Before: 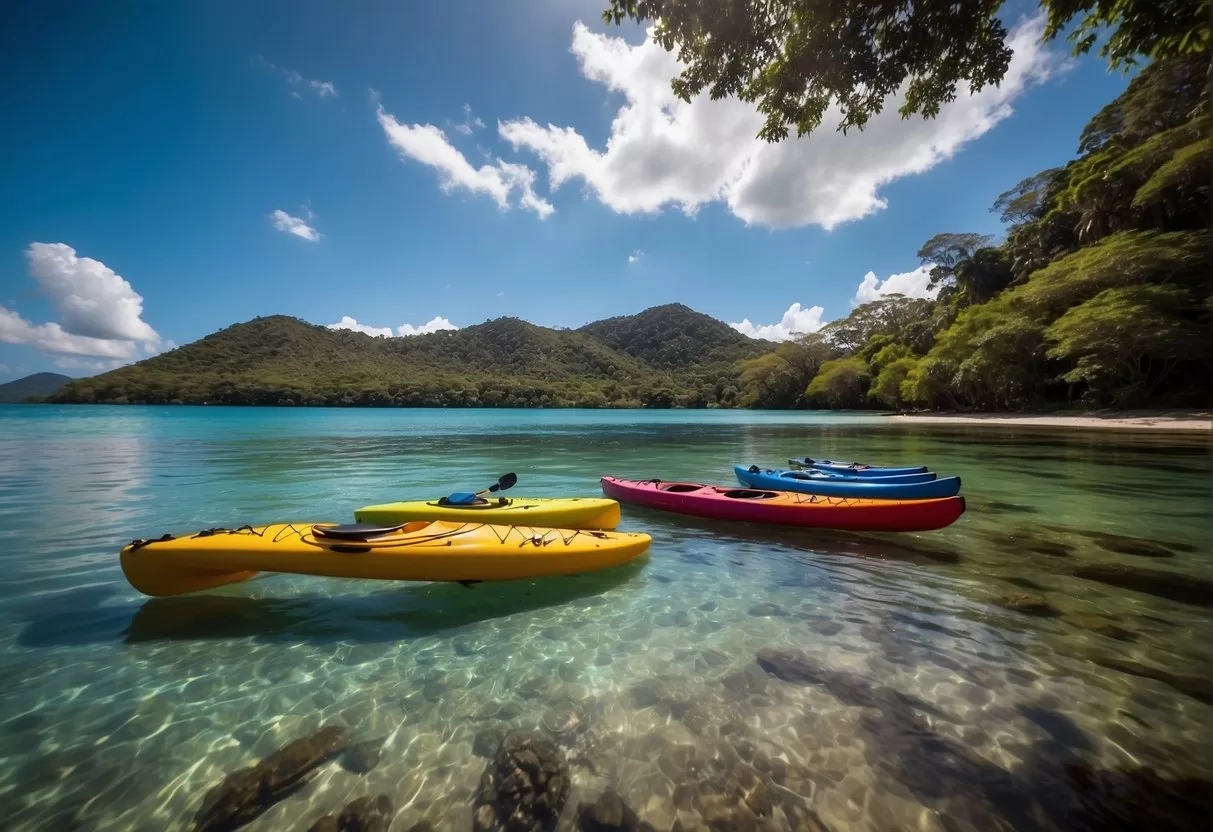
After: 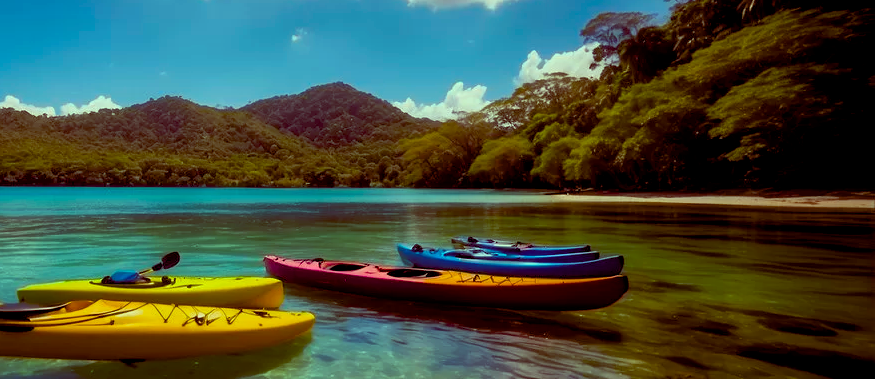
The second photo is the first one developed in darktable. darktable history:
exposure: exposure -0.962 EV, compensate exposure bias true, compensate highlight preservation false
color balance rgb: highlights gain › luminance 15.612%, highlights gain › chroma 6.97%, highlights gain › hue 123.81°, global offset › luminance -0.188%, global offset › chroma 0.271%, perceptual saturation grading › global saturation 36.522%, perceptual saturation grading › shadows 35.788%, global vibrance 20%
crop and rotate: left 27.843%, top 26.676%, bottom 27.693%
tone equalizer: -8 EV -0.761 EV, -7 EV -0.711 EV, -6 EV -0.637 EV, -5 EV -0.421 EV, -3 EV 0.397 EV, -2 EV 0.6 EV, -1 EV 0.693 EV, +0 EV 0.721 EV, smoothing diameter 24.83%, edges refinement/feathering 10.83, preserve details guided filter
